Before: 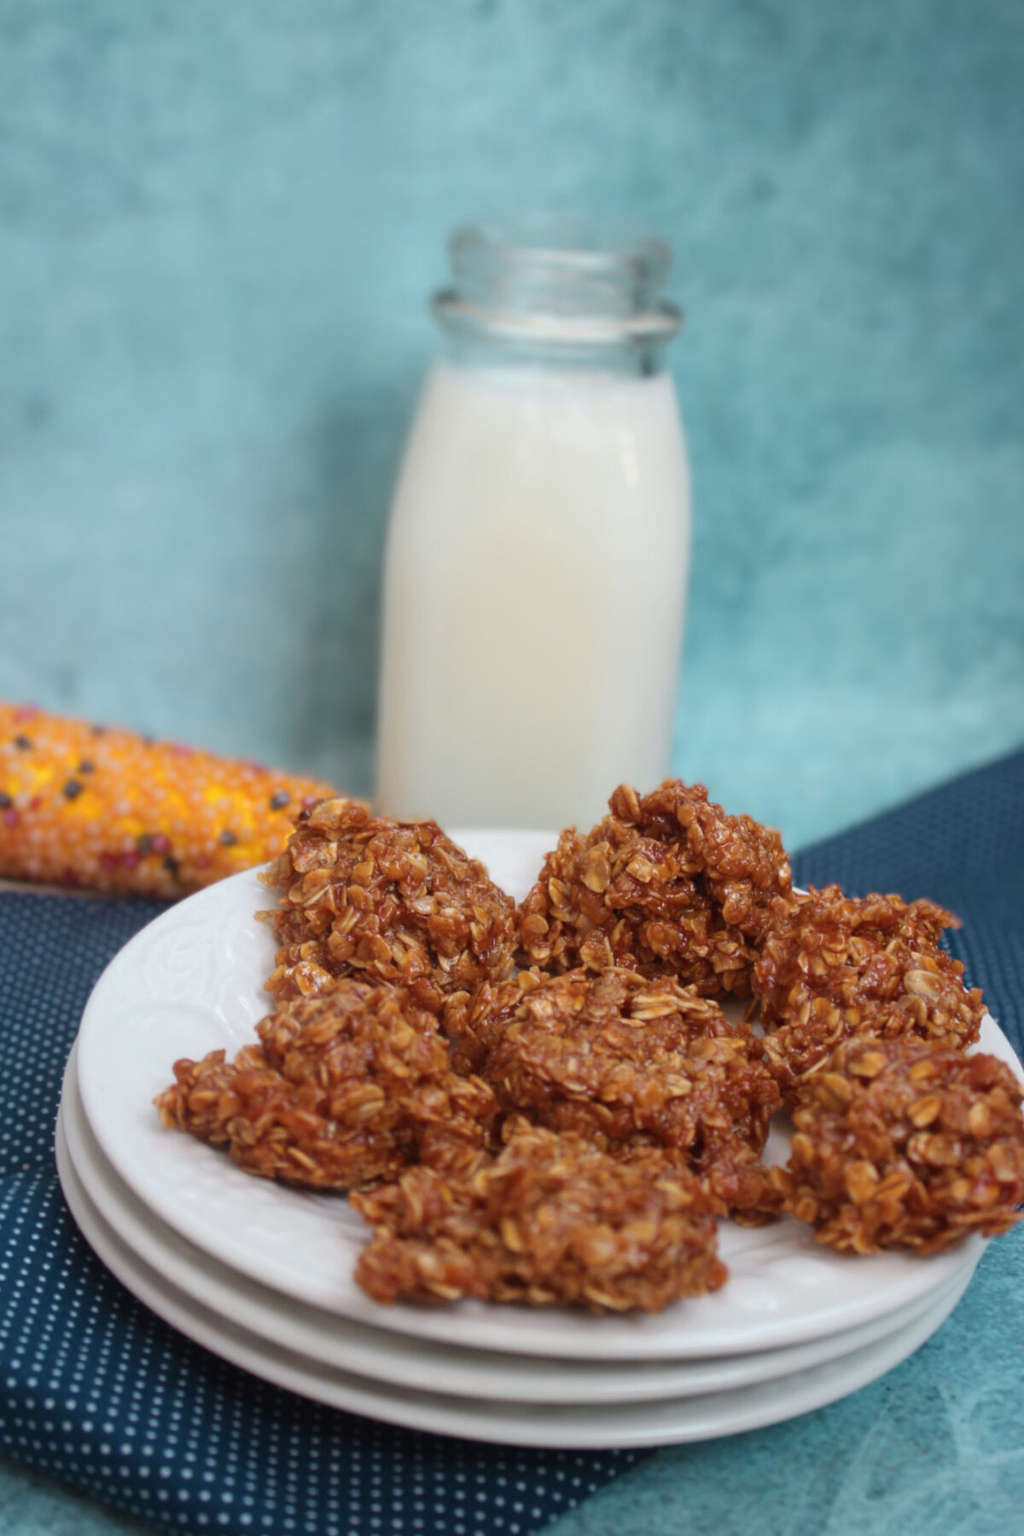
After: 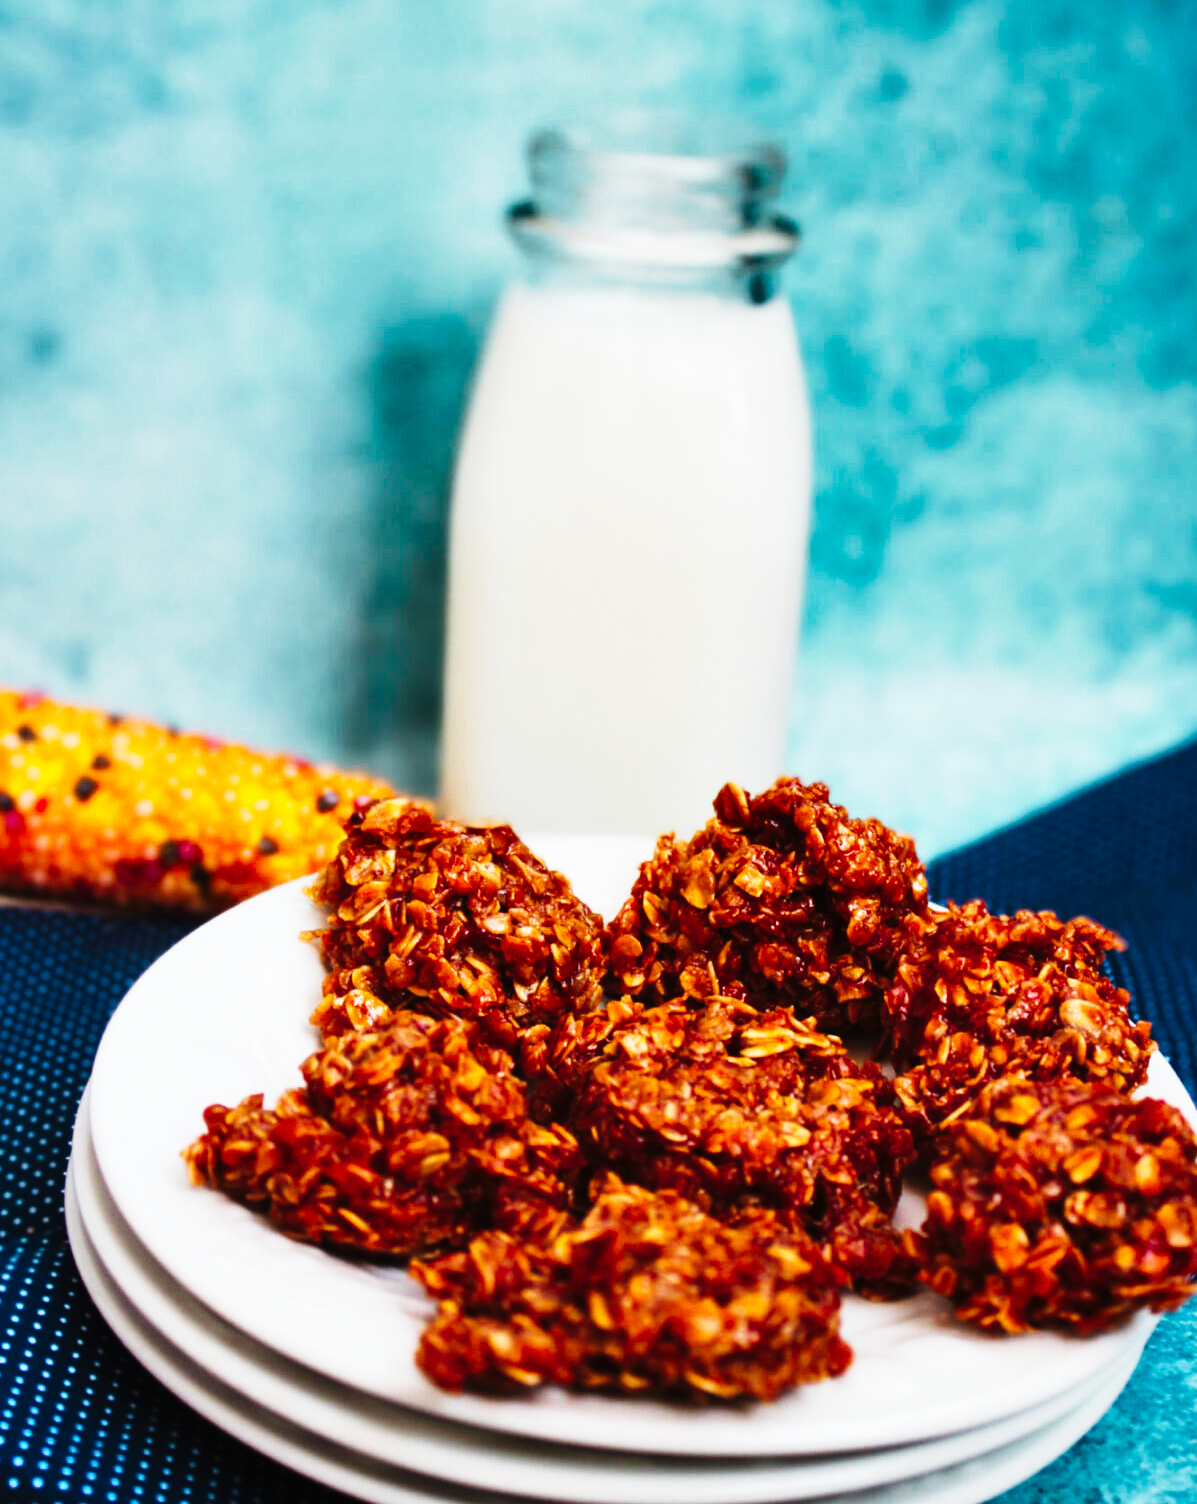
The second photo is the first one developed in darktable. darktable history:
shadows and highlights: soften with gaussian
crop: top 7.625%, bottom 8.027%
tone curve: curves: ch0 [(0, 0) (0.003, 0.001) (0.011, 0.005) (0.025, 0.009) (0.044, 0.014) (0.069, 0.018) (0.1, 0.025) (0.136, 0.029) (0.177, 0.042) (0.224, 0.064) (0.277, 0.107) (0.335, 0.182) (0.399, 0.3) (0.468, 0.462) (0.543, 0.639) (0.623, 0.802) (0.709, 0.916) (0.801, 0.963) (0.898, 0.988) (1, 1)], preserve colors none
